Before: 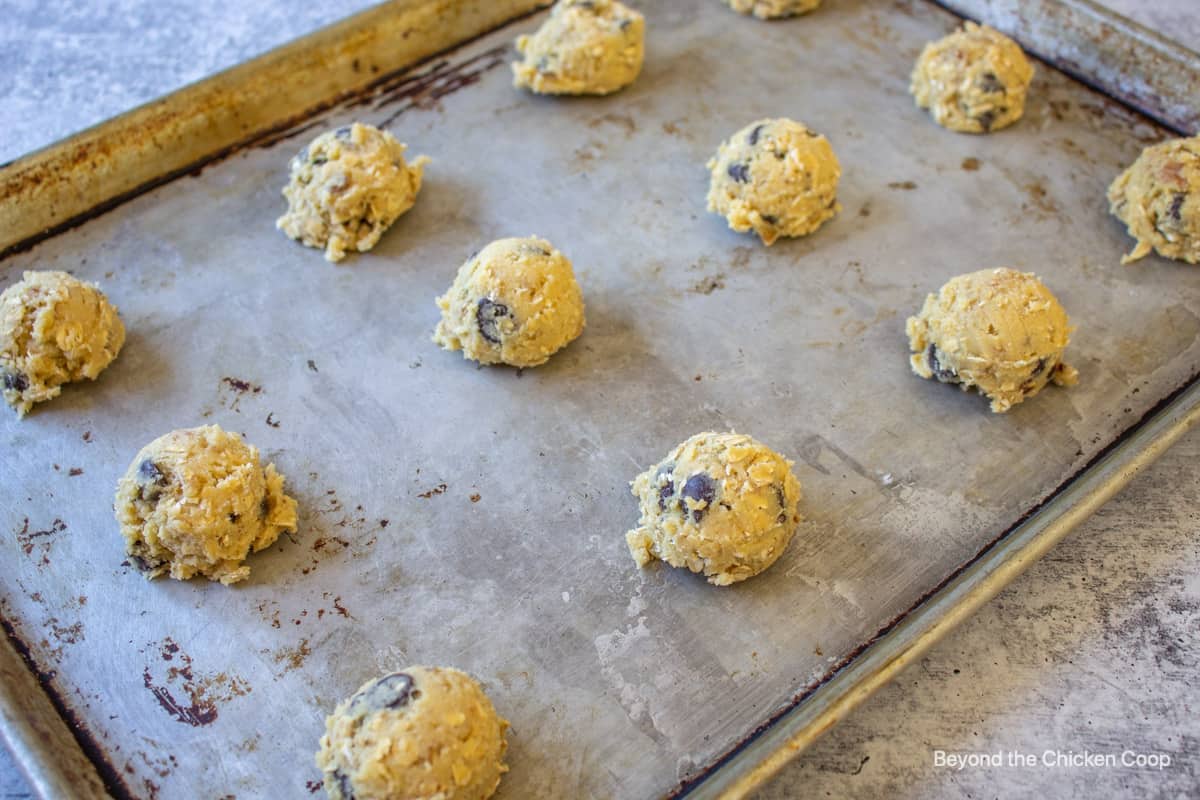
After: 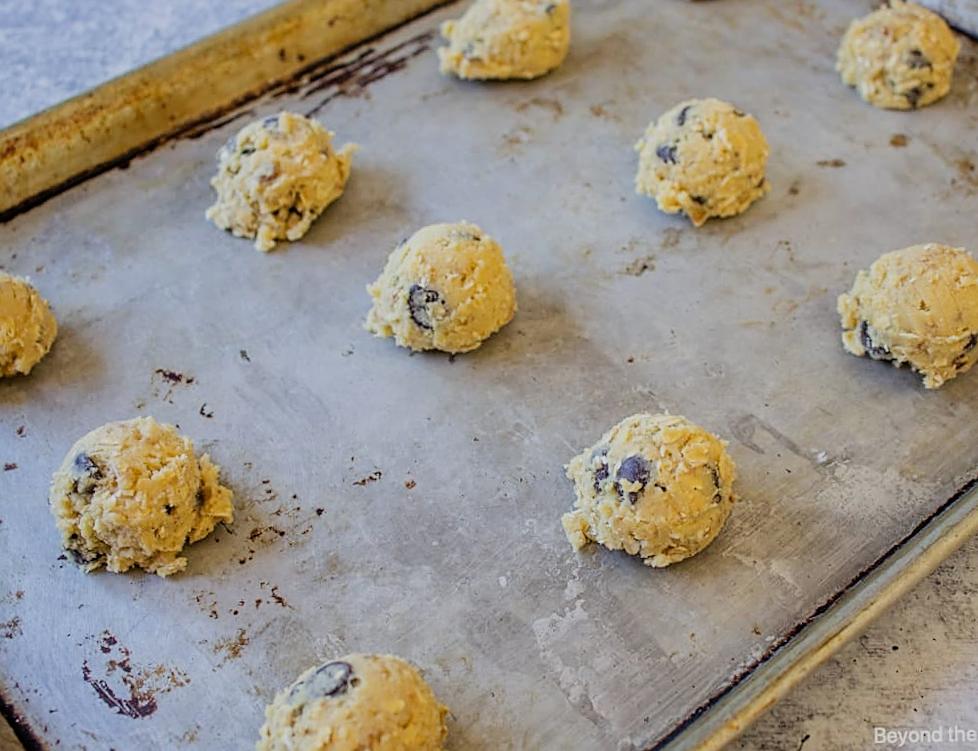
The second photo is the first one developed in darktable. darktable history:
crop and rotate: angle 1.18°, left 4.245%, top 0.598%, right 11.711%, bottom 2.648%
filmic rgb: black relative exposure -7.65 EV, white relative exposure 4.56 EV, threshold 5.98 EV, hardness 3.61, enable highlight reconstruction true
sharpen: on, module defaults
